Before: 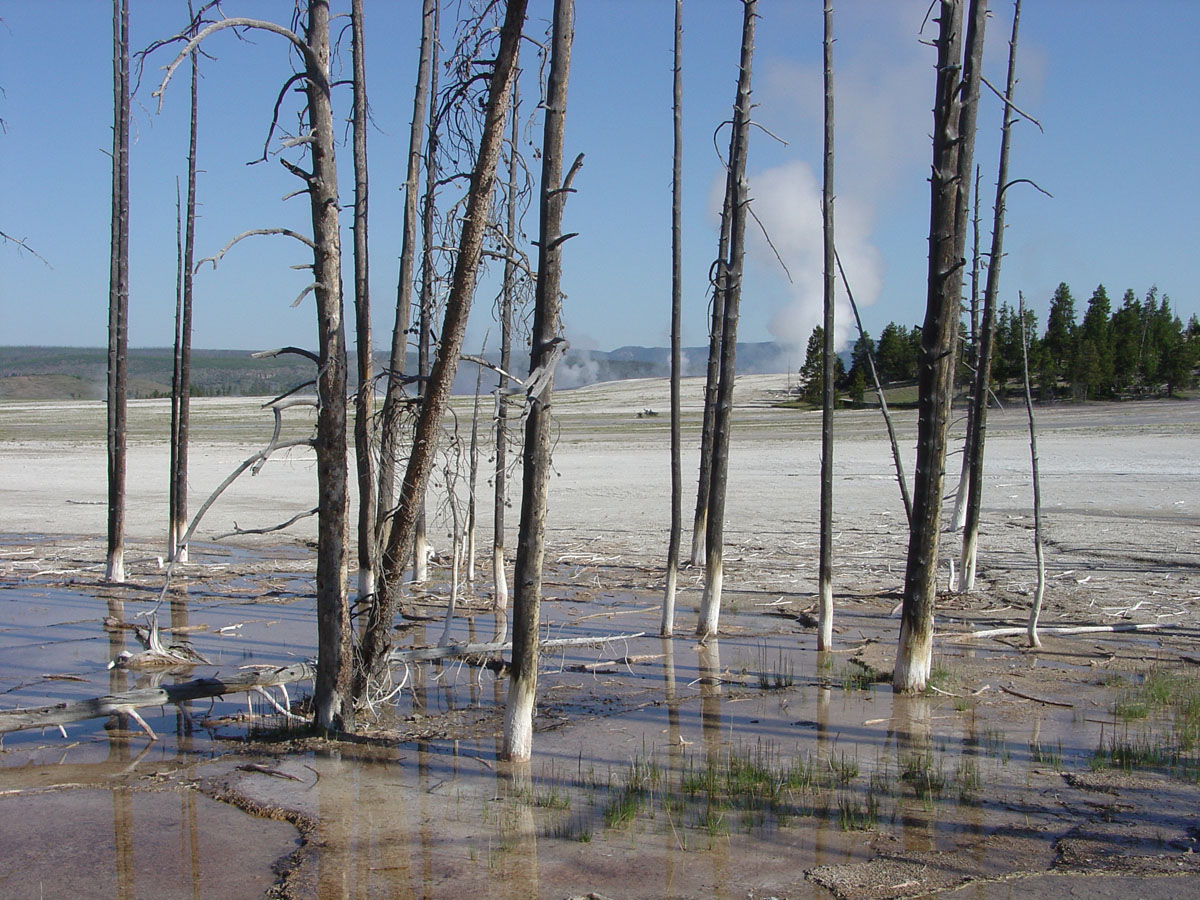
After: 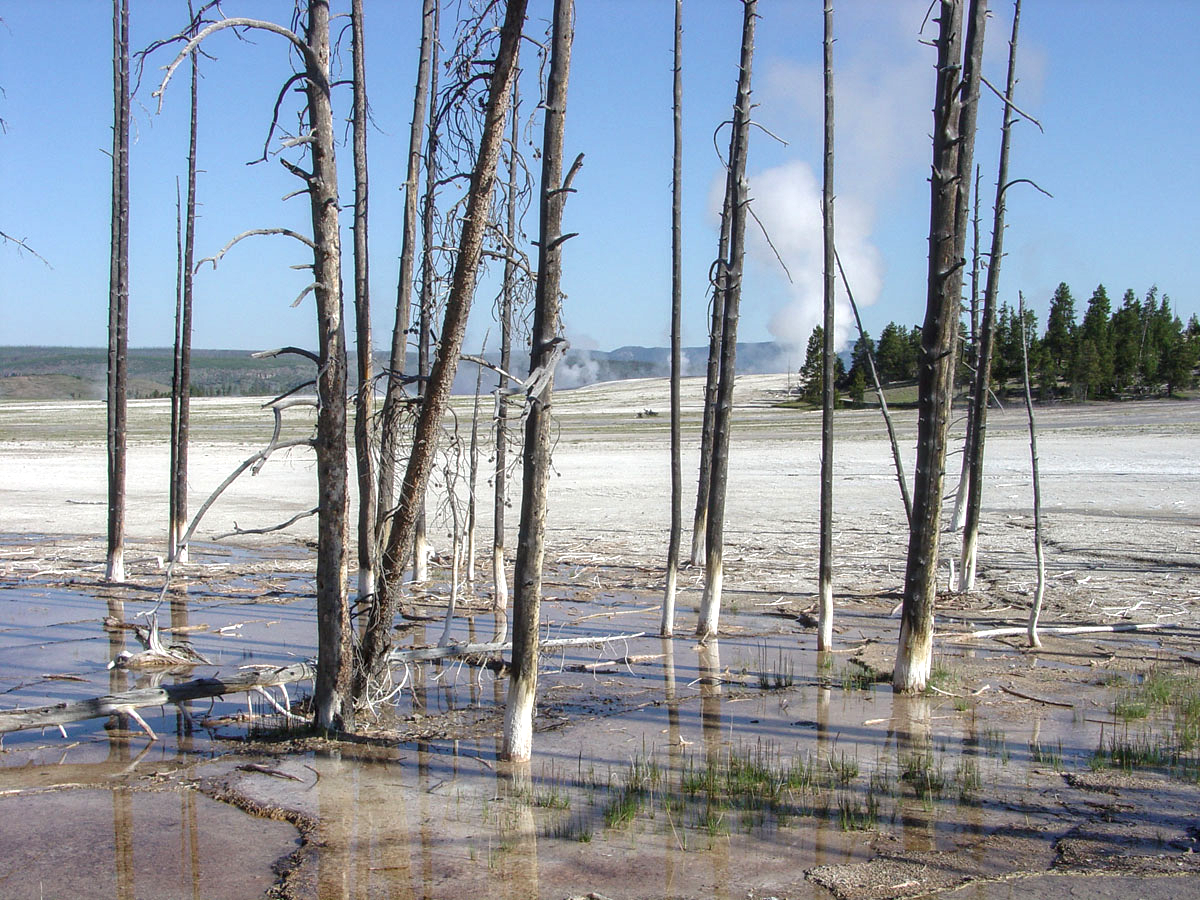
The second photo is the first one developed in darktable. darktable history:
exposure: exposure 0.517 EV, compensate highlight preservation false
local contrast: on, module defaults
